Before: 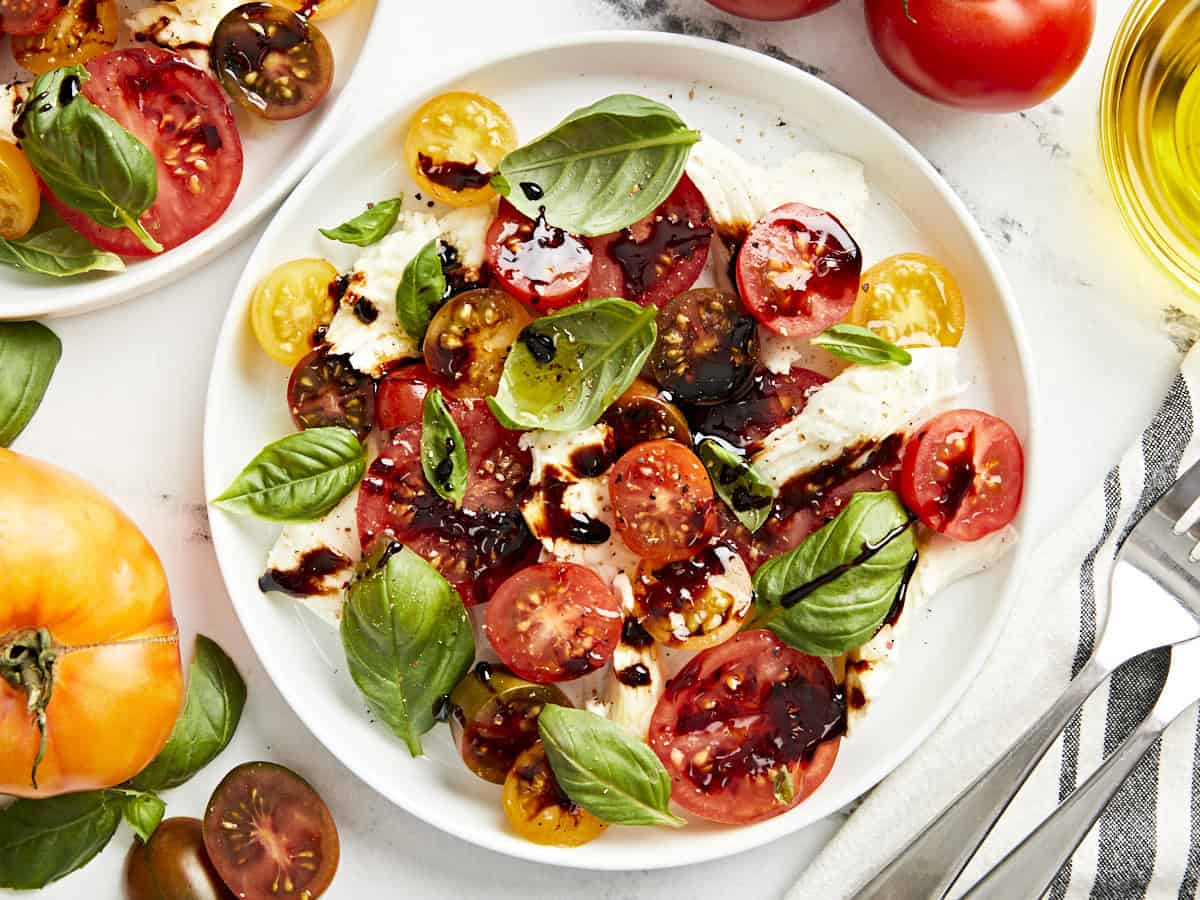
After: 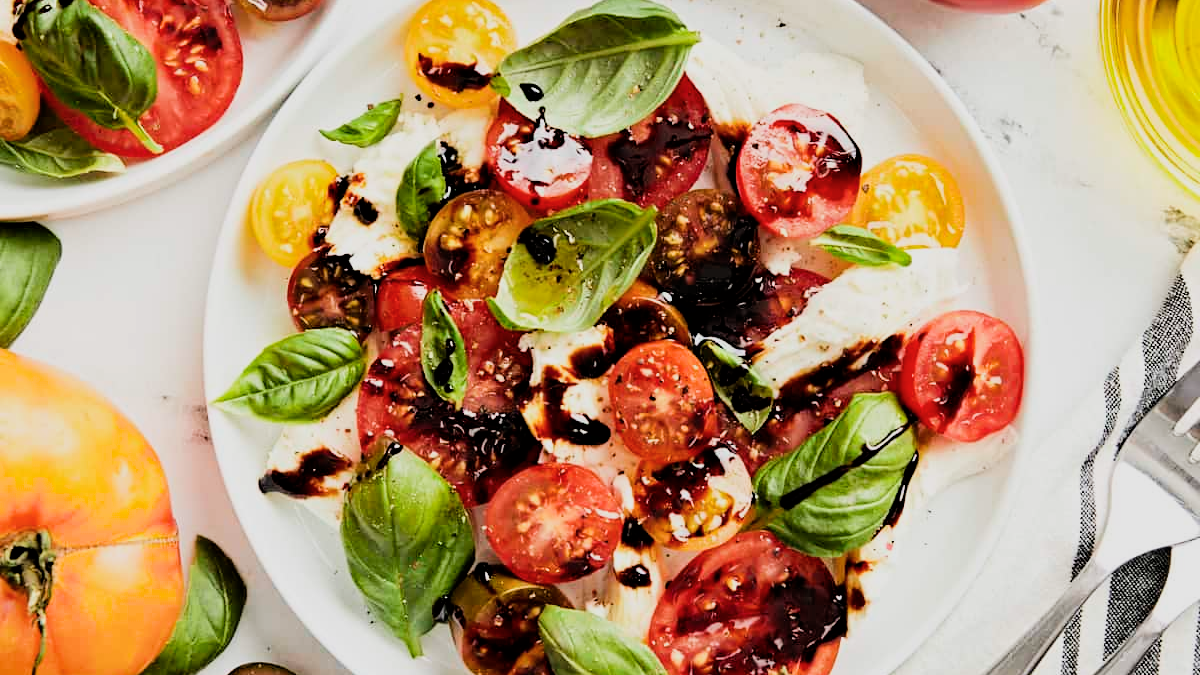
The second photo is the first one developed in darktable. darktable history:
crop: top 11.06%, bottom 13.919%
filmic rgb: black relative exposure -5.06 EV, white relative exposure 3.98 EV, hardness 2.9, contrast 1.296, highlights saturation mix -29.92%, iterations of high-quality reconstruction 0
color balance rgb: global offset › hue 171.53°, perceptual saturation grading › global saturation 0.81%
